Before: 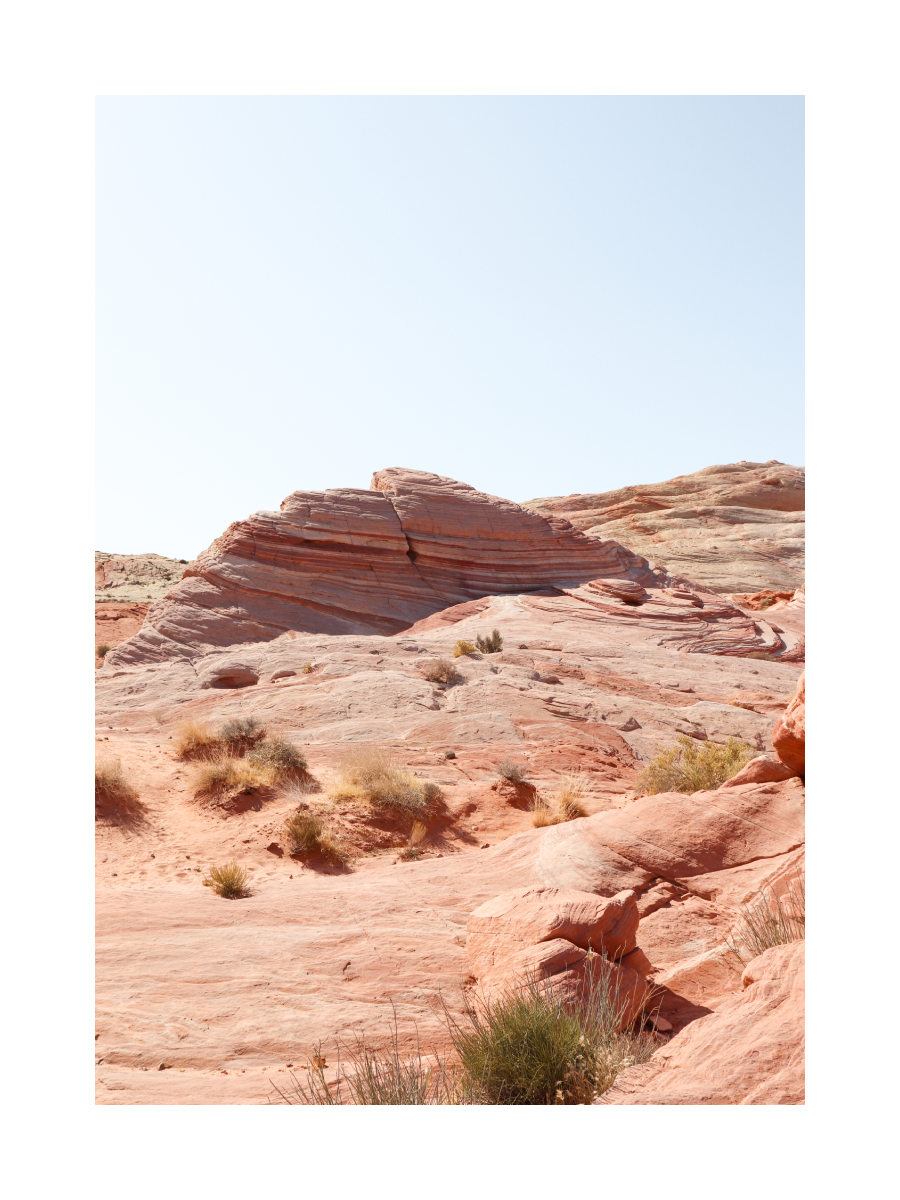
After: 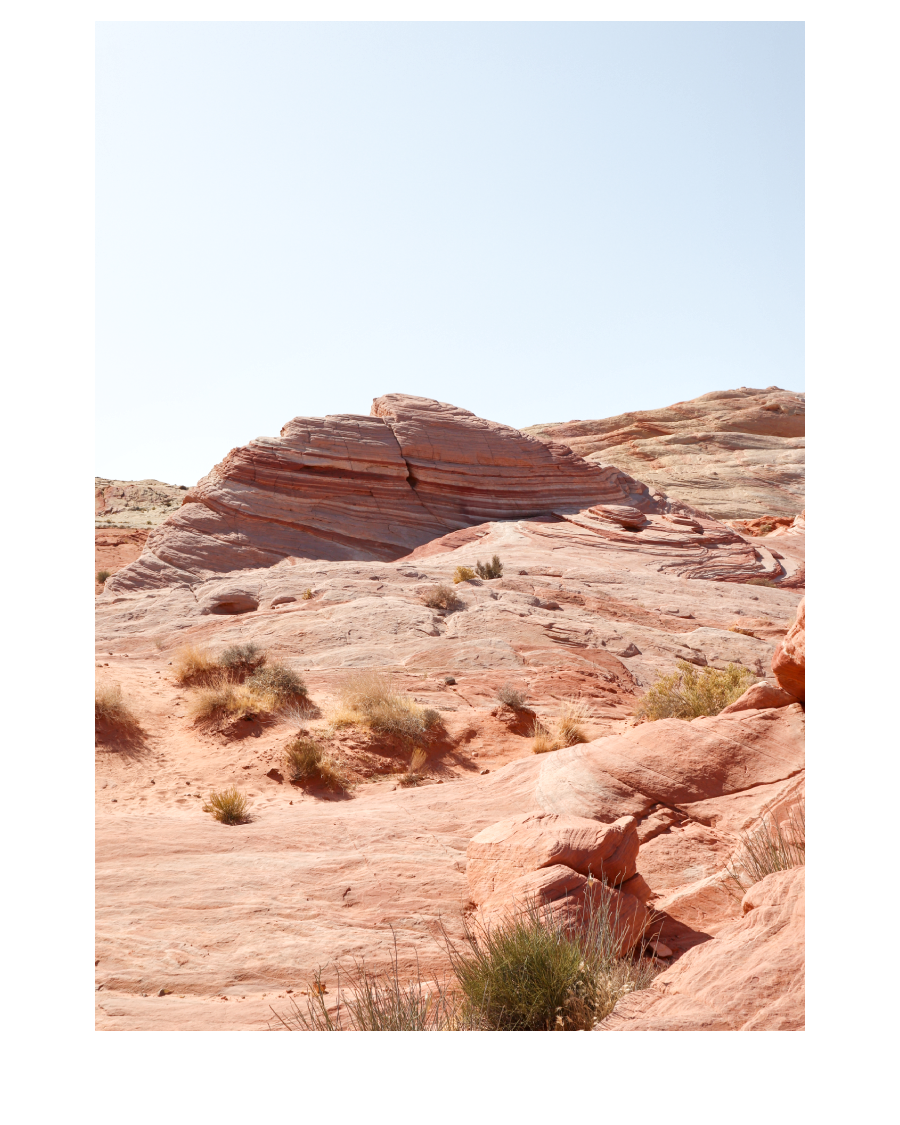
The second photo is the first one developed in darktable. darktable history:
local contrast: mode bilateral grid, contrast 20, coarseness 50, detail 120%, midtone range 0.2
crop and rotate: top 6.25%
